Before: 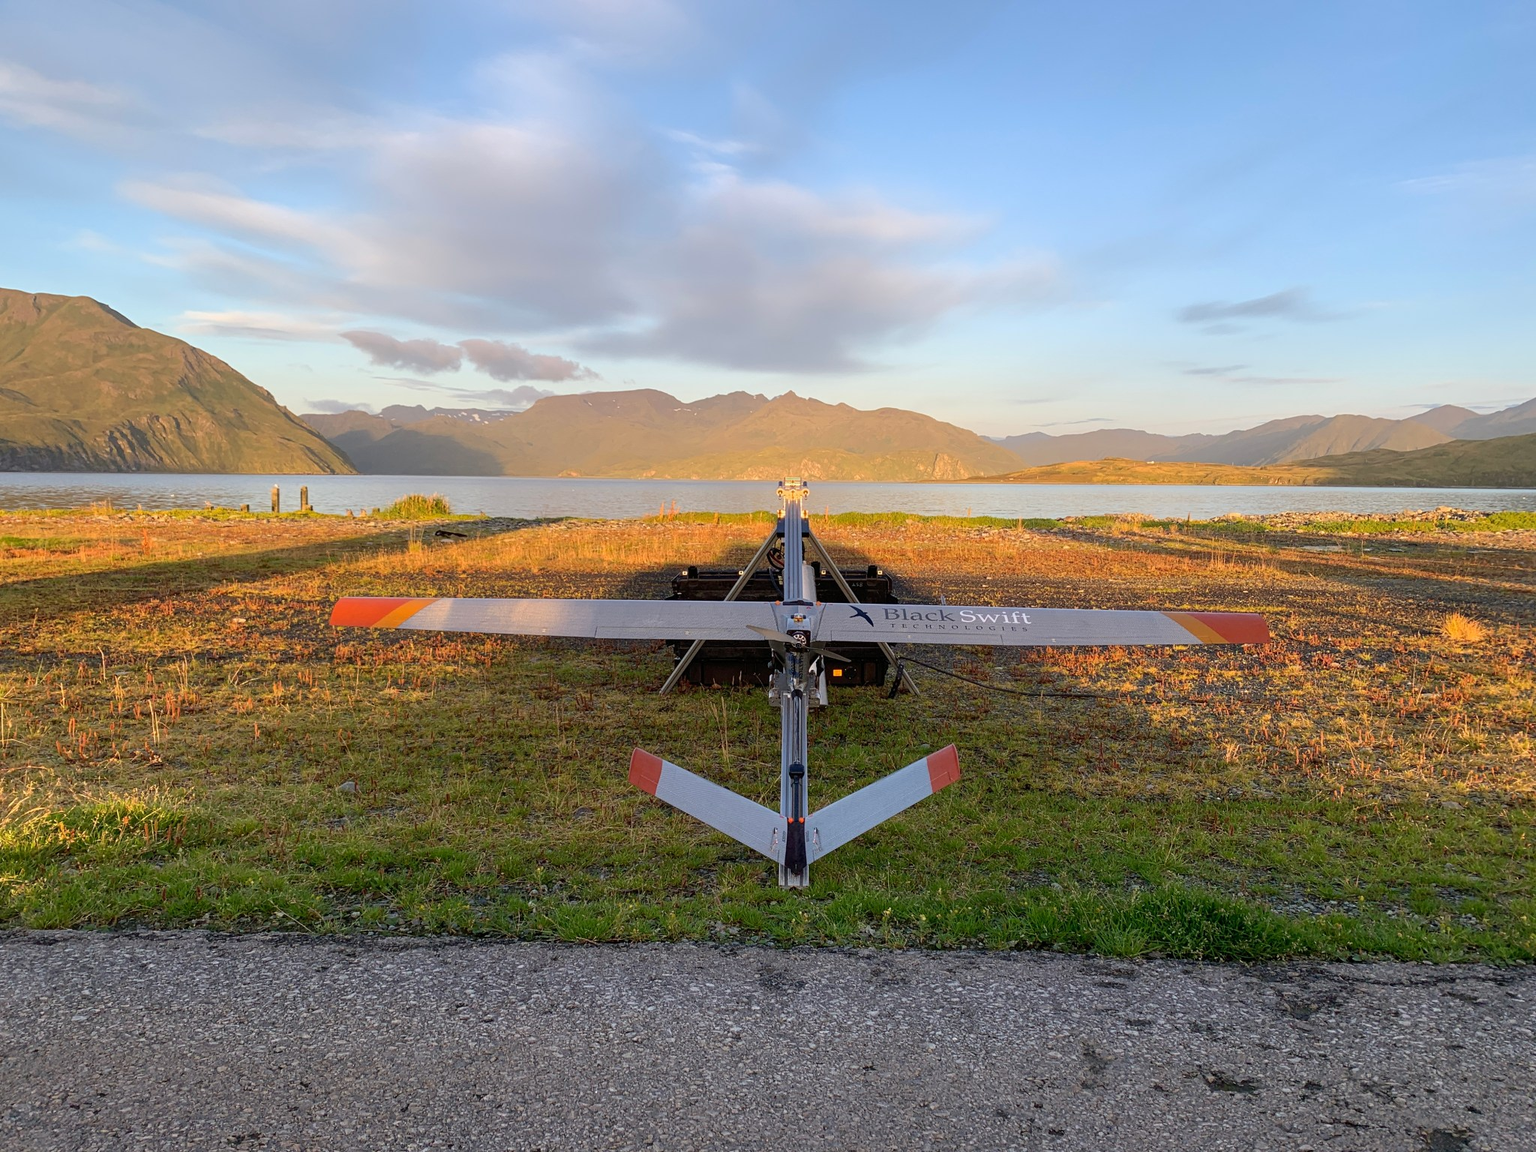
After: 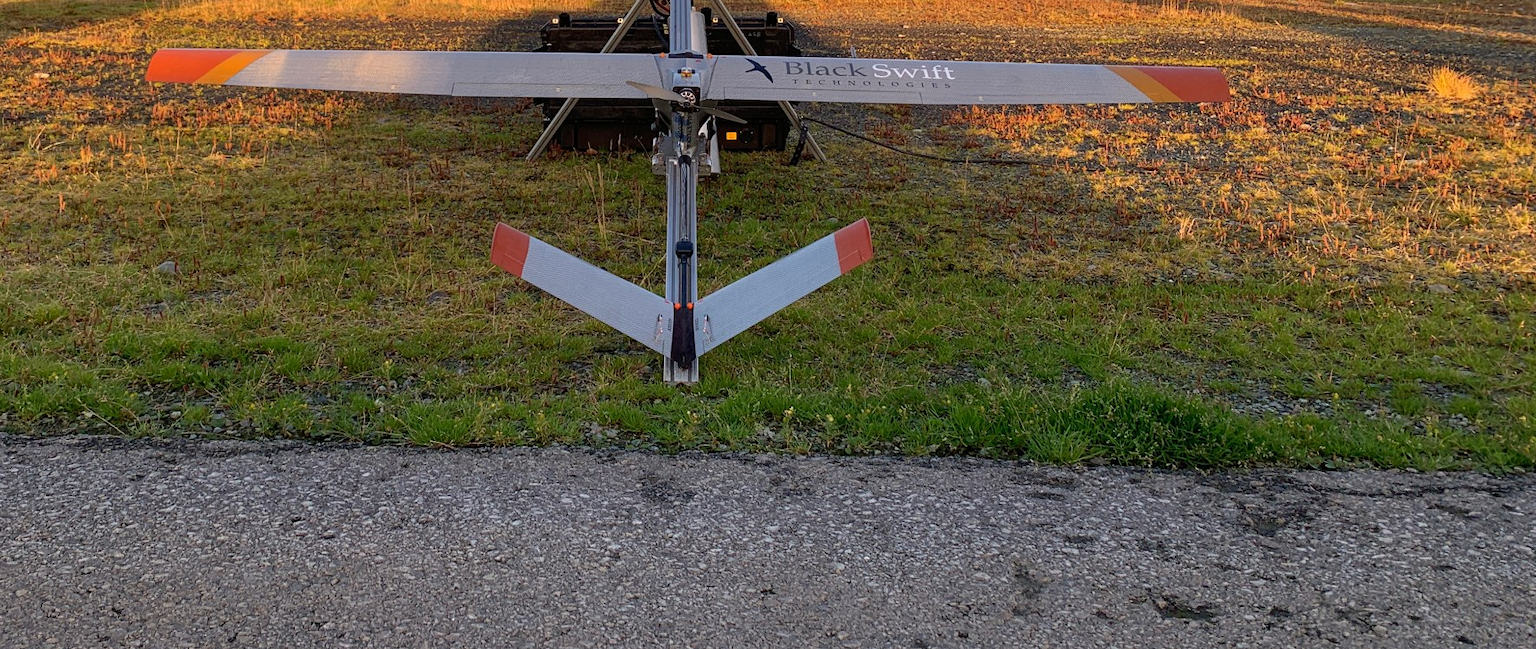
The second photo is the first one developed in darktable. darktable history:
crop and rotate: left 13.277%, top 48.232%, bottom 2.846%
